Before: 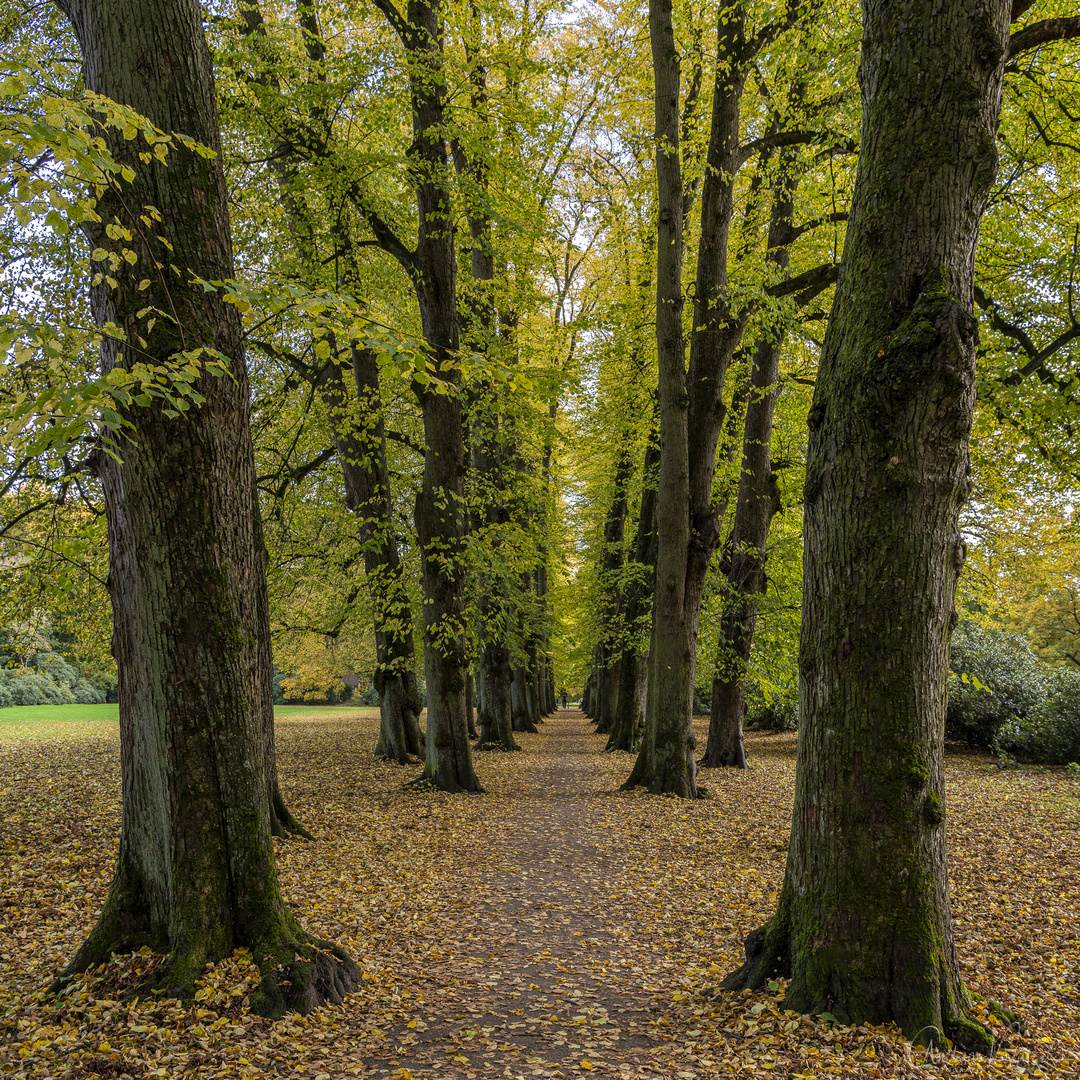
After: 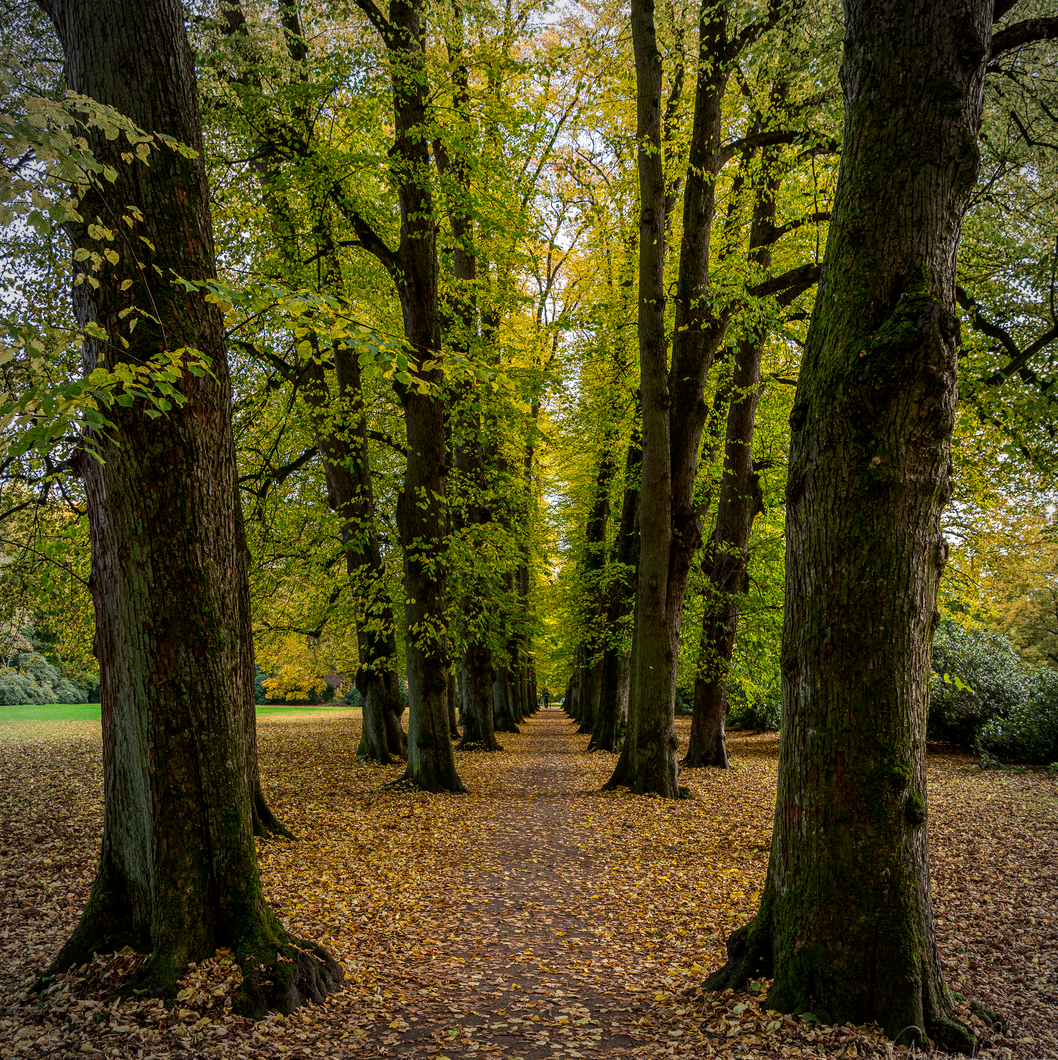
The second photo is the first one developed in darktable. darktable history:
vignetting: on, module defaults
crop: left 1.676%, right 0.279%, bottom 1.781%
contrast brightness saturation: contrast 0.132, brightness -0.045, saturation 0.153
